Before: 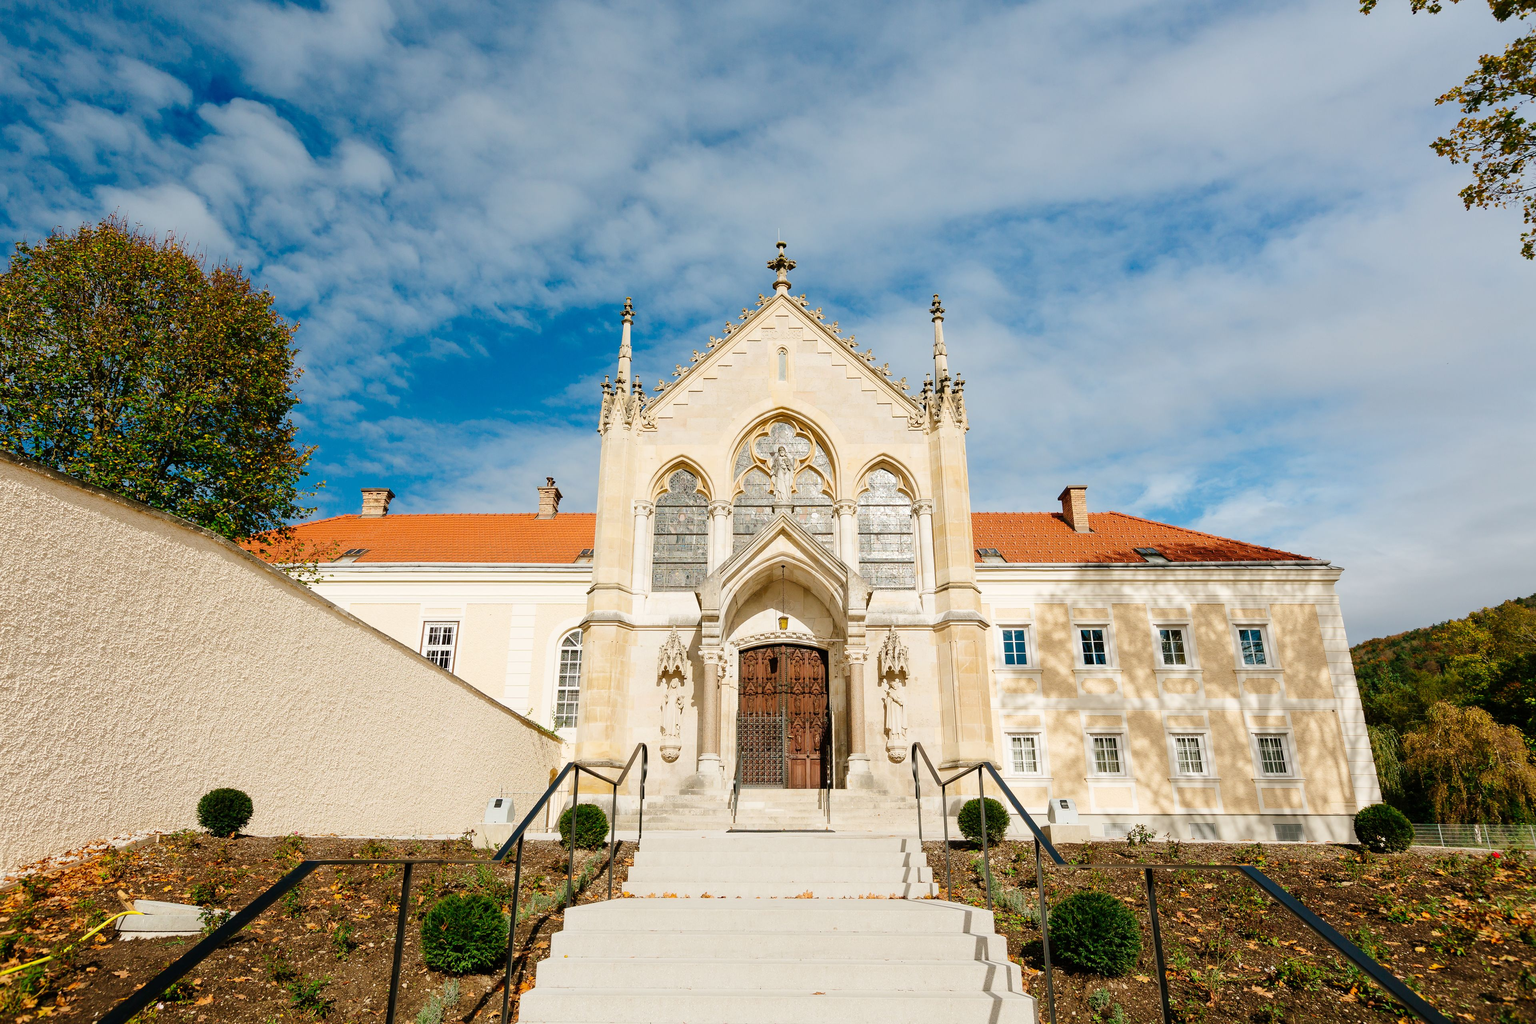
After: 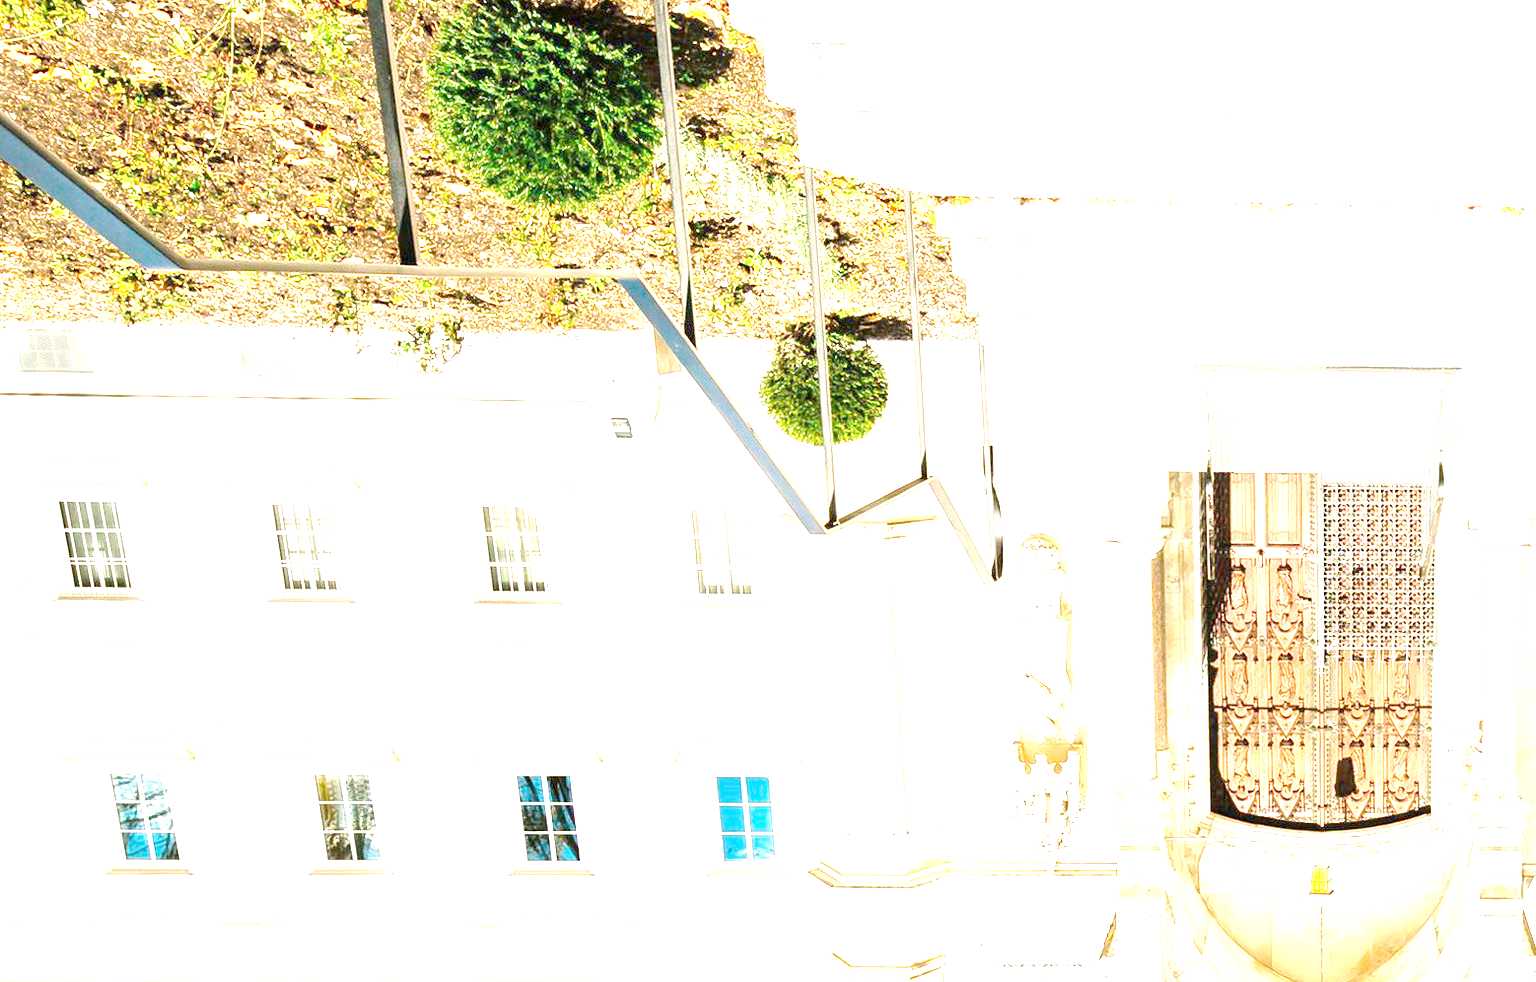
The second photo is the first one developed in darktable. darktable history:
orientation "rotate by 180 degrees": orientation rotate 180°
crop: left 15.452%, top 5.459%, right 43.956%, bottom 56.62%
tone equalizer "contrast tone curve: medium": -8 EV -0.75 EV, -7 EV -0.7 EV, -6 EV -0.6 EV, -5 EV -0.4 EV, -3 EV 0.4 EV, -2 EV 0.6 EV, -1 EV 0.7 EV, +0 EV 0.75 EV, edges refinement/feathering 500, mask exposure compensation -1.57 EV, preserve details no
exposure: exposure 0.766 EV
rotate and perspective: lens shift (horizontal) -0.055, automatic cropping off
